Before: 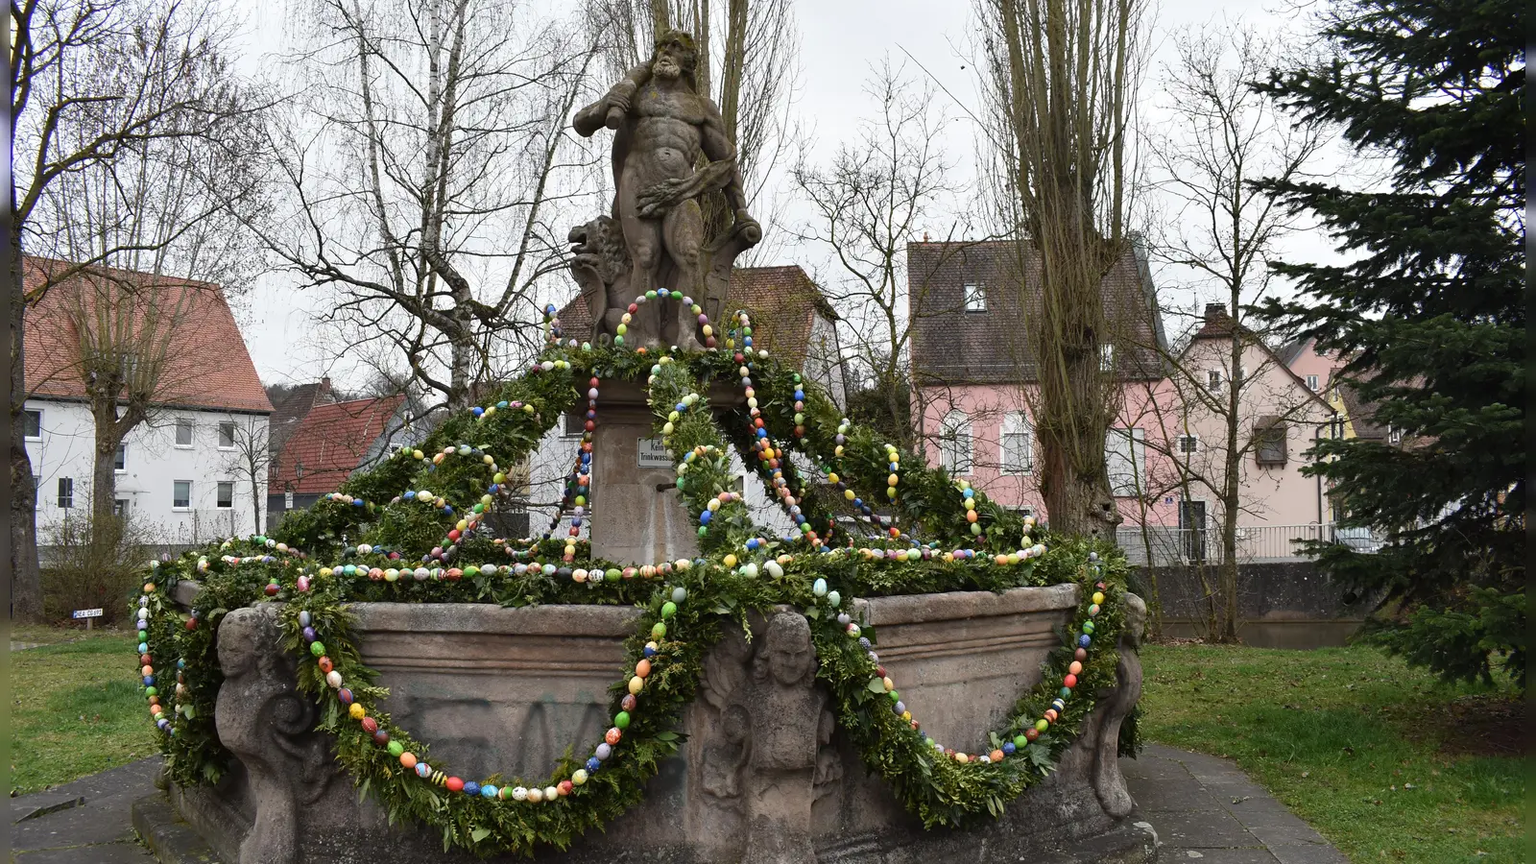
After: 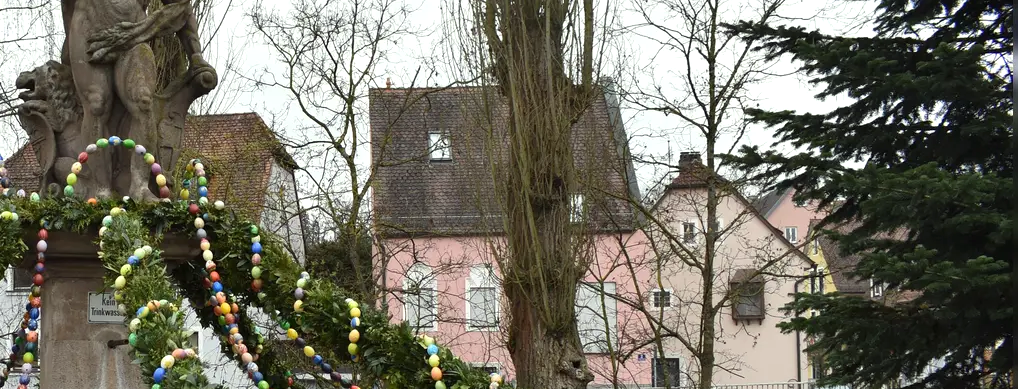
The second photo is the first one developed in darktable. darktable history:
exposure: exposure 0.207 EV, compensate highlight preservation false
crop: left 36.005%, top 18.293%, right 0.31%, bottom 38.444%
color correction: highlights a* -2.68, highlights b* 2.57
